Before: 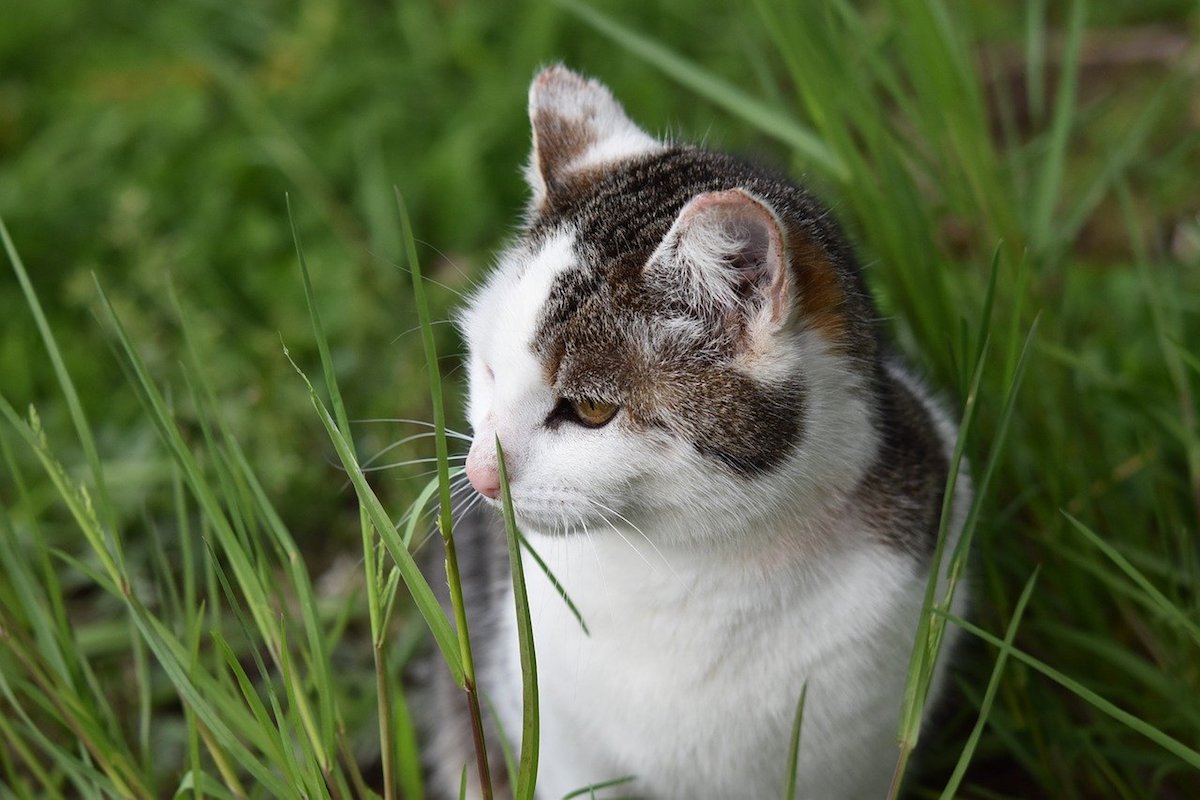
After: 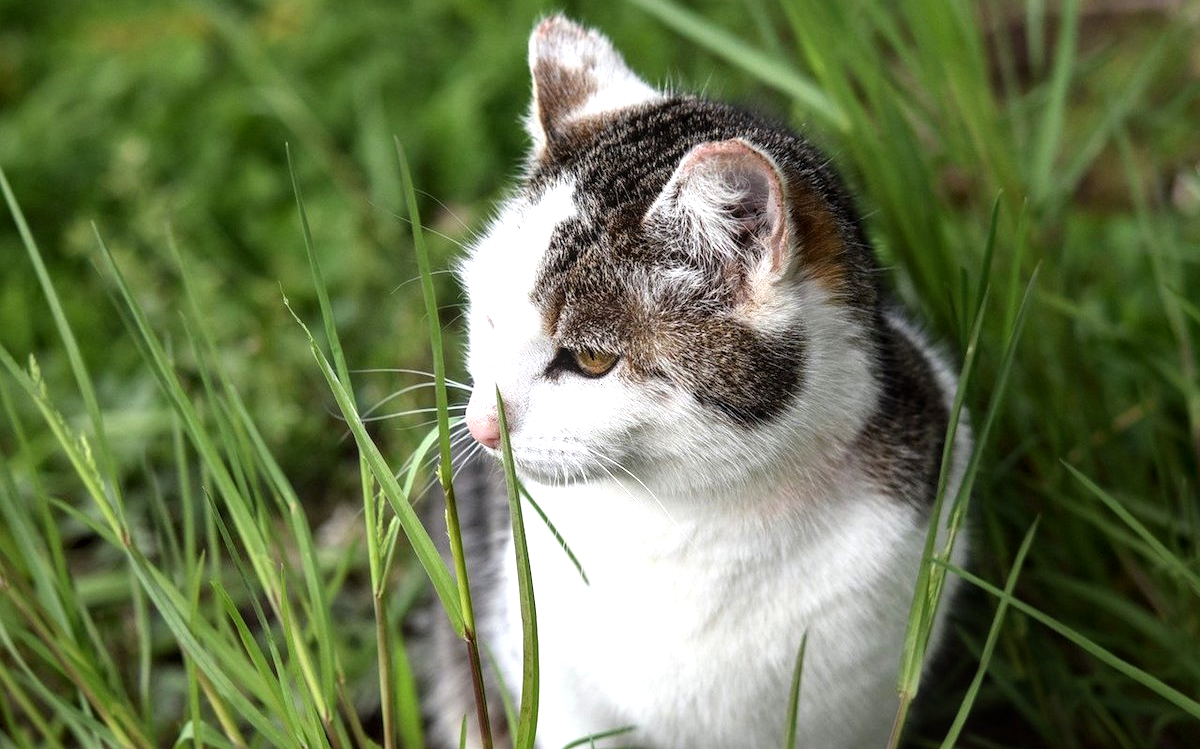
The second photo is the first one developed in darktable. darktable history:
local contrast: on, module defaults
crop and rotate: top 6.284%
tone equalizer: -8 EV -0.715 EV, -7 EV -0.738 EV, -6 EV -0.564 EV, -5 EV -0.415 EV, -3 EV 0.382 EV, -2 EV 0.6 EV, -1 EV 0.683 EV, +0 EV 0.746 EV
